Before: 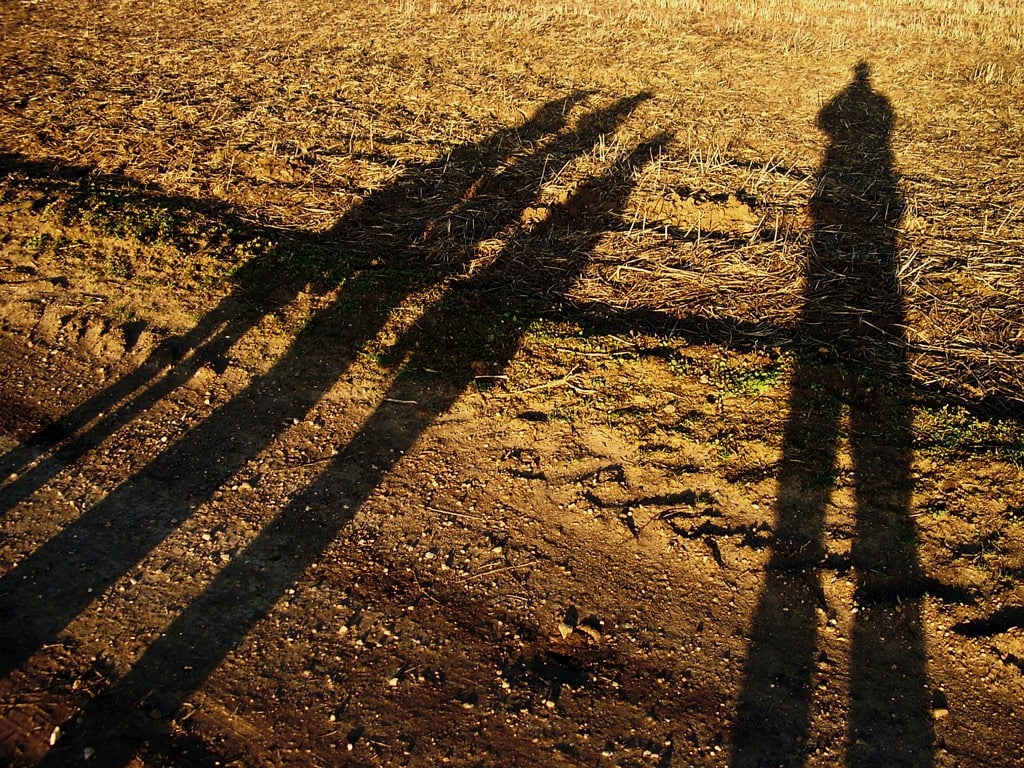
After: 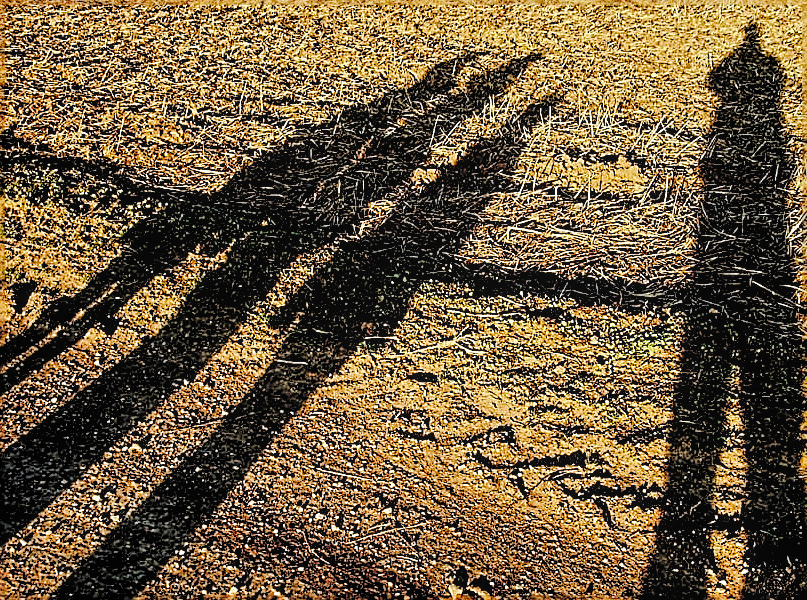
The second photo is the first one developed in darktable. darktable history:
crop and rotate: left 10.77%, top 5.1%, right 10.41%, bottom 16.76%
shadows and highlights: radius 118.69, shadows 42.21, highlights -61.56, soften with gaussian
sharpen: amount 2
rgb levels: preserve colors sum RGB, levels [[0.038, 0.433, 0.934], [0, 0.5, 1], [0, 0.5, 1]]
local contrast: on, module defaults
tone curve: curves: ch0 [(0, 0) (0.003, 0.034) (0.011, 0.038) (0.025, 0.046) (0.044, 0.054) (0.069, 0.06) (0.1, 0.079) (0.136, 0.114) (0.177, 0.151) (0.224, 0.213) (0.277, 0.293) (0.335, 0.385) (0.399, 0.482) (0.468, 0.578) (0.543, 0.655) (0.623, 0.724) (0.709, 0.786) (0.801, 0.854) (0.898, 0.922) (1, 1)], preserve colors none
grain: coarseness 0.09 ISO
